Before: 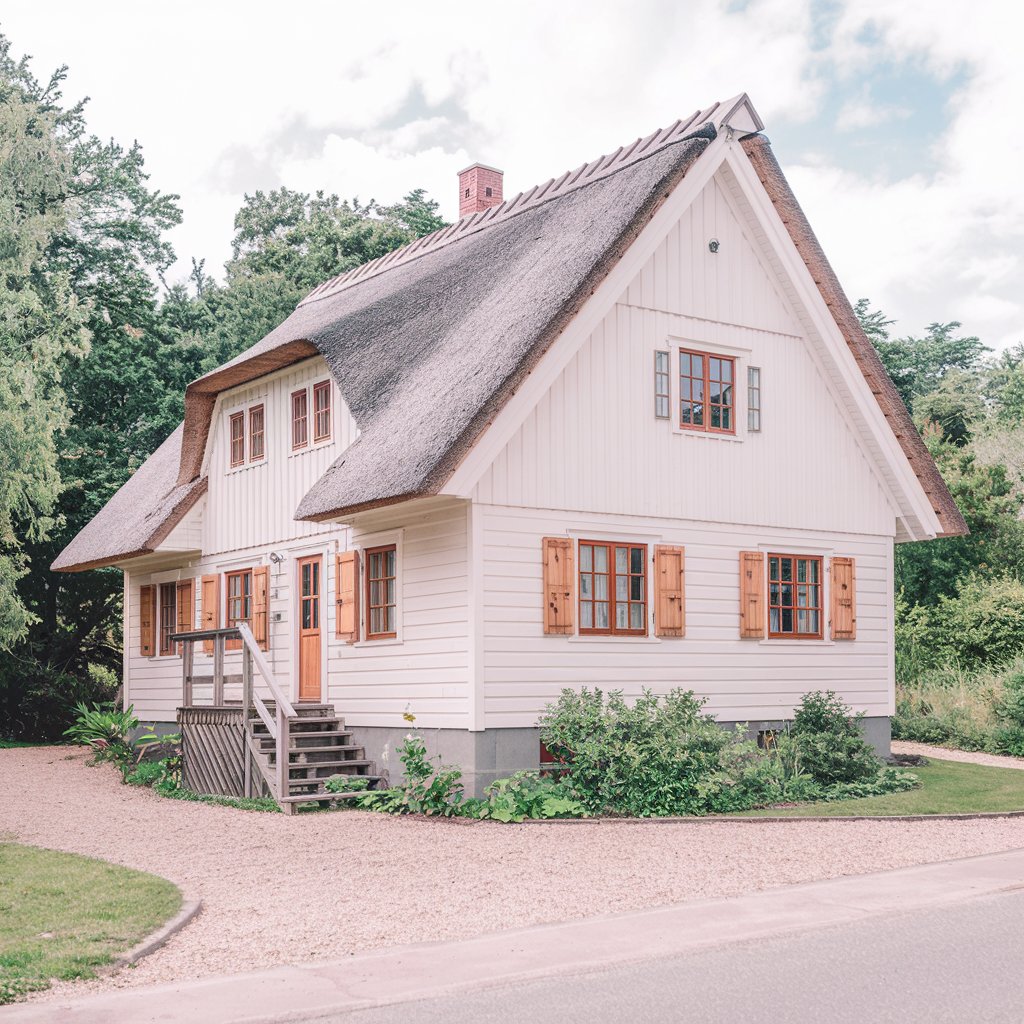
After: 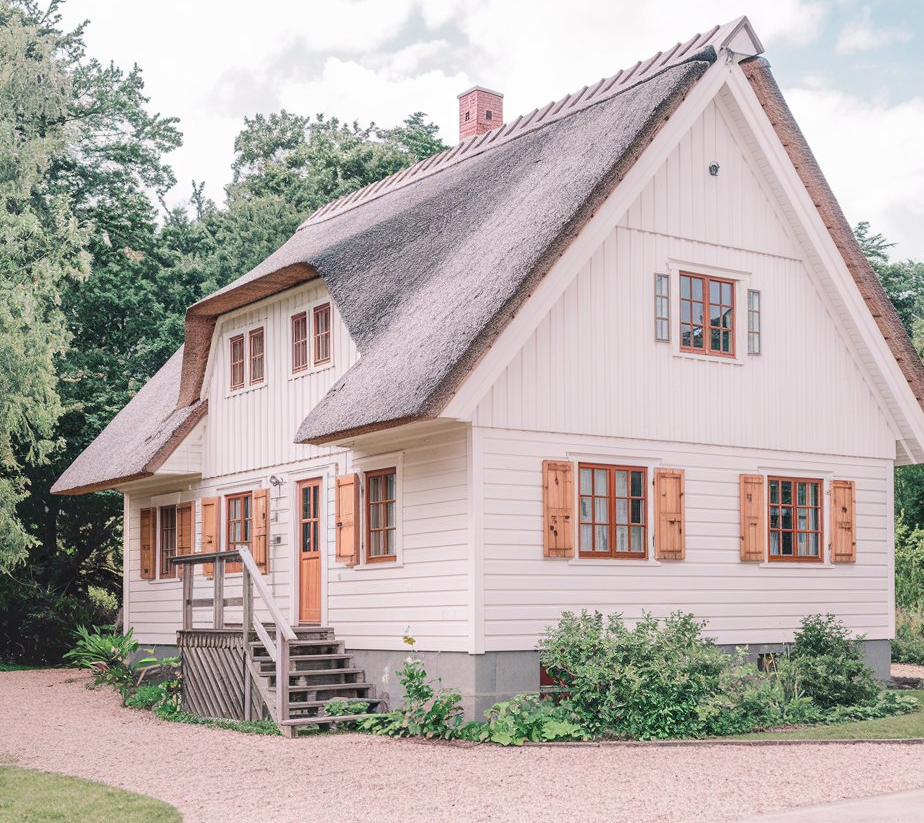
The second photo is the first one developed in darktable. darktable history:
crop: top 7.522%, right 9.761%, bottom 12.013%
